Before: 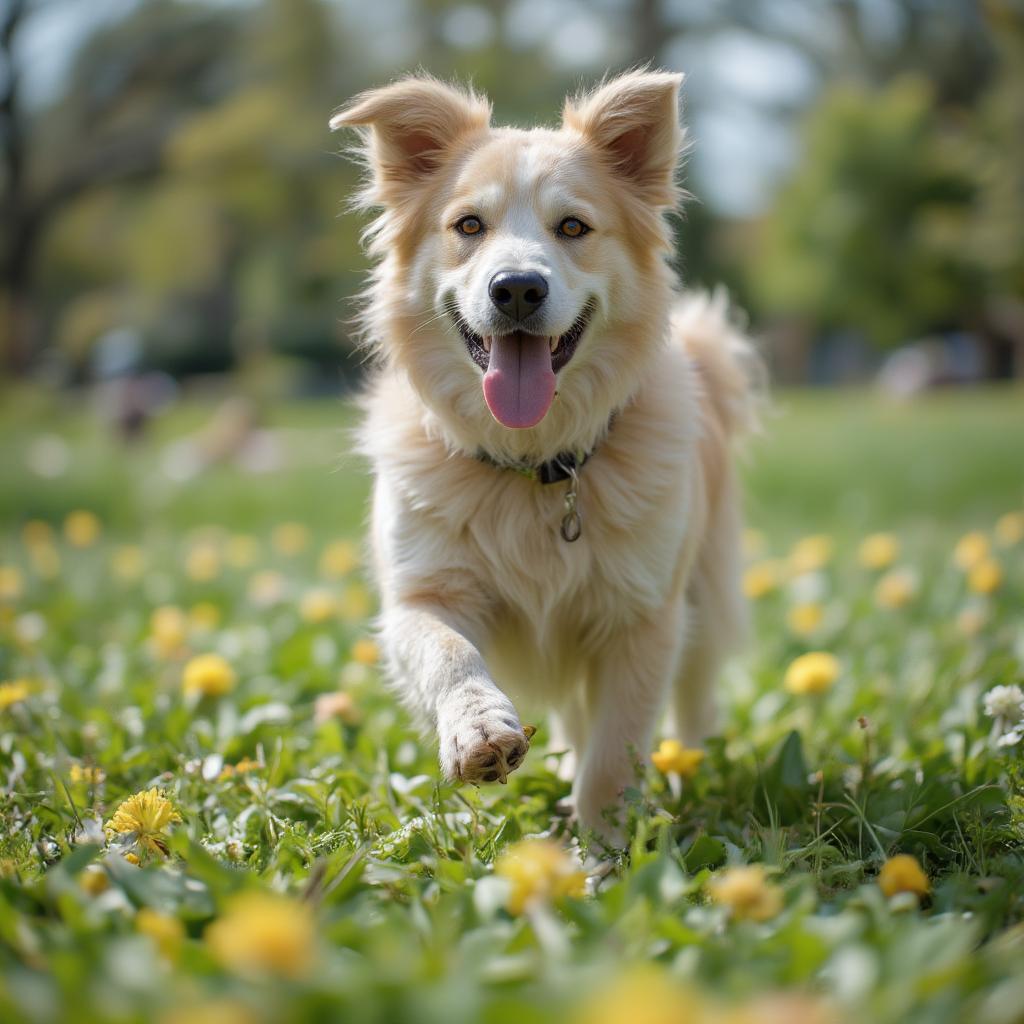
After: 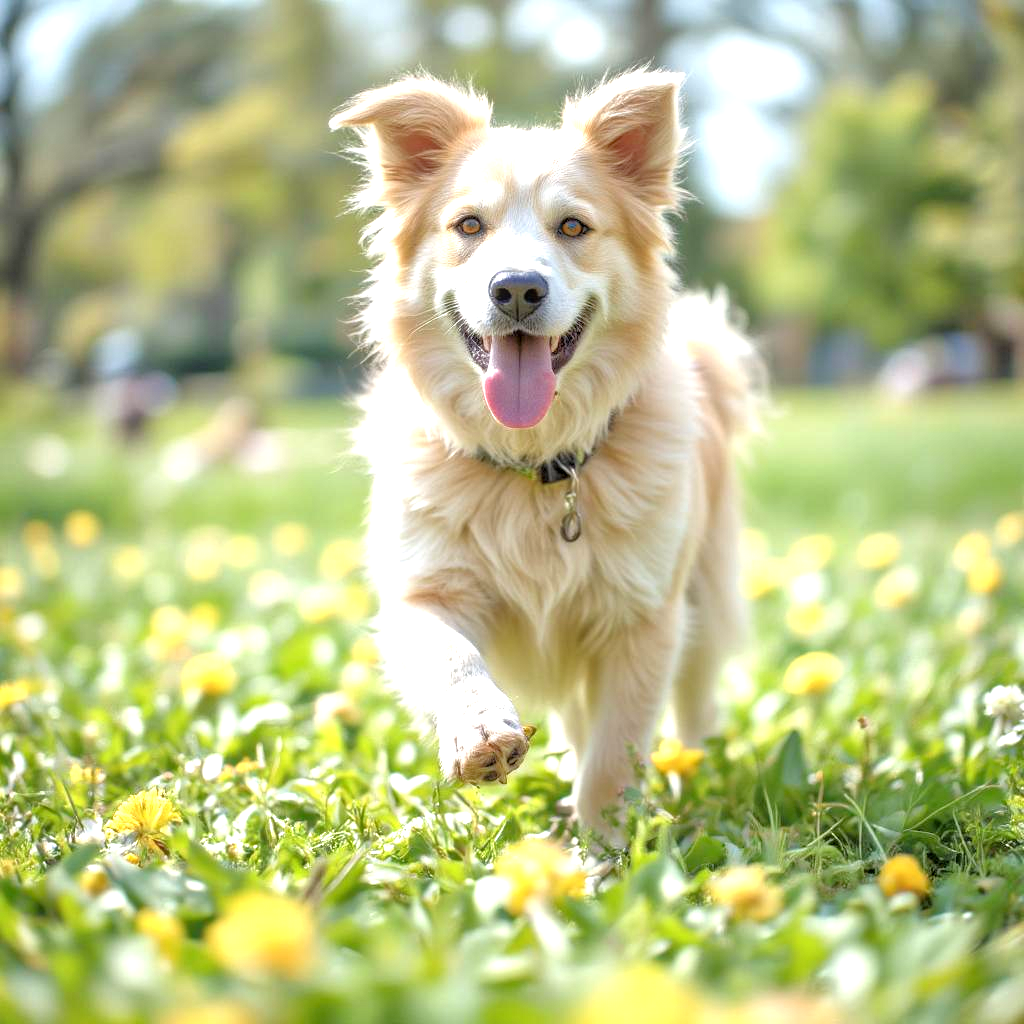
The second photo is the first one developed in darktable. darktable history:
local contrast: on, module defaults
tone equalizer: -7 EV 0.15 EV, -6 EV 0.6 EV, -5 EV 1.15 EV, -4 EV 1.33 EV, -3 EV 1.15 EV, -2 EV 0.6 EV, -1 EV 0.15 EV, mask exposure compensation -0.5 EV
exposure: black level correction 0, exposure 1.1 EV, compensate exposure bias true, compensate highlight preservation false
